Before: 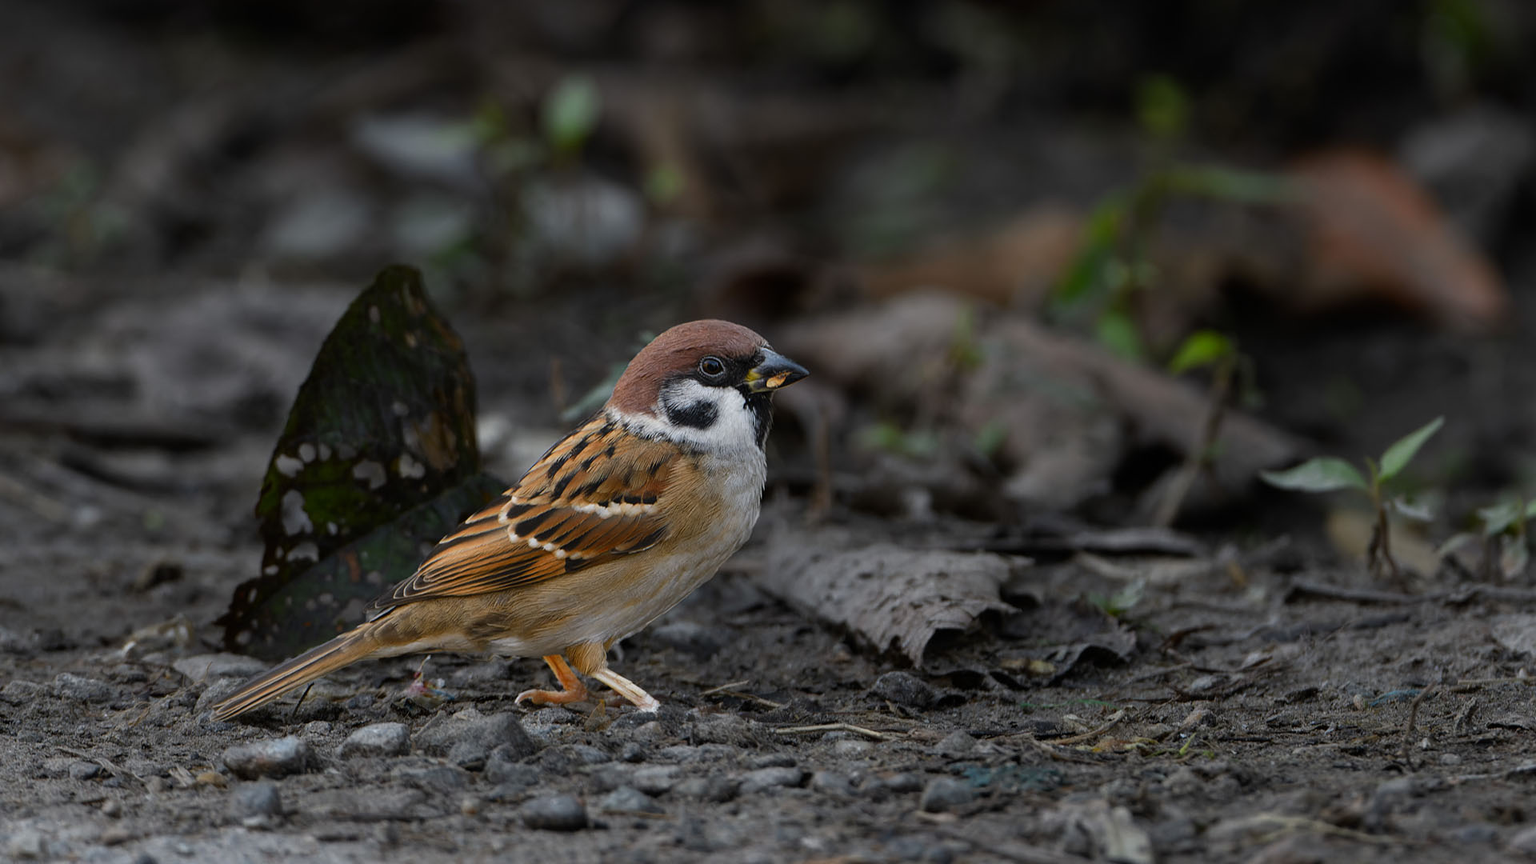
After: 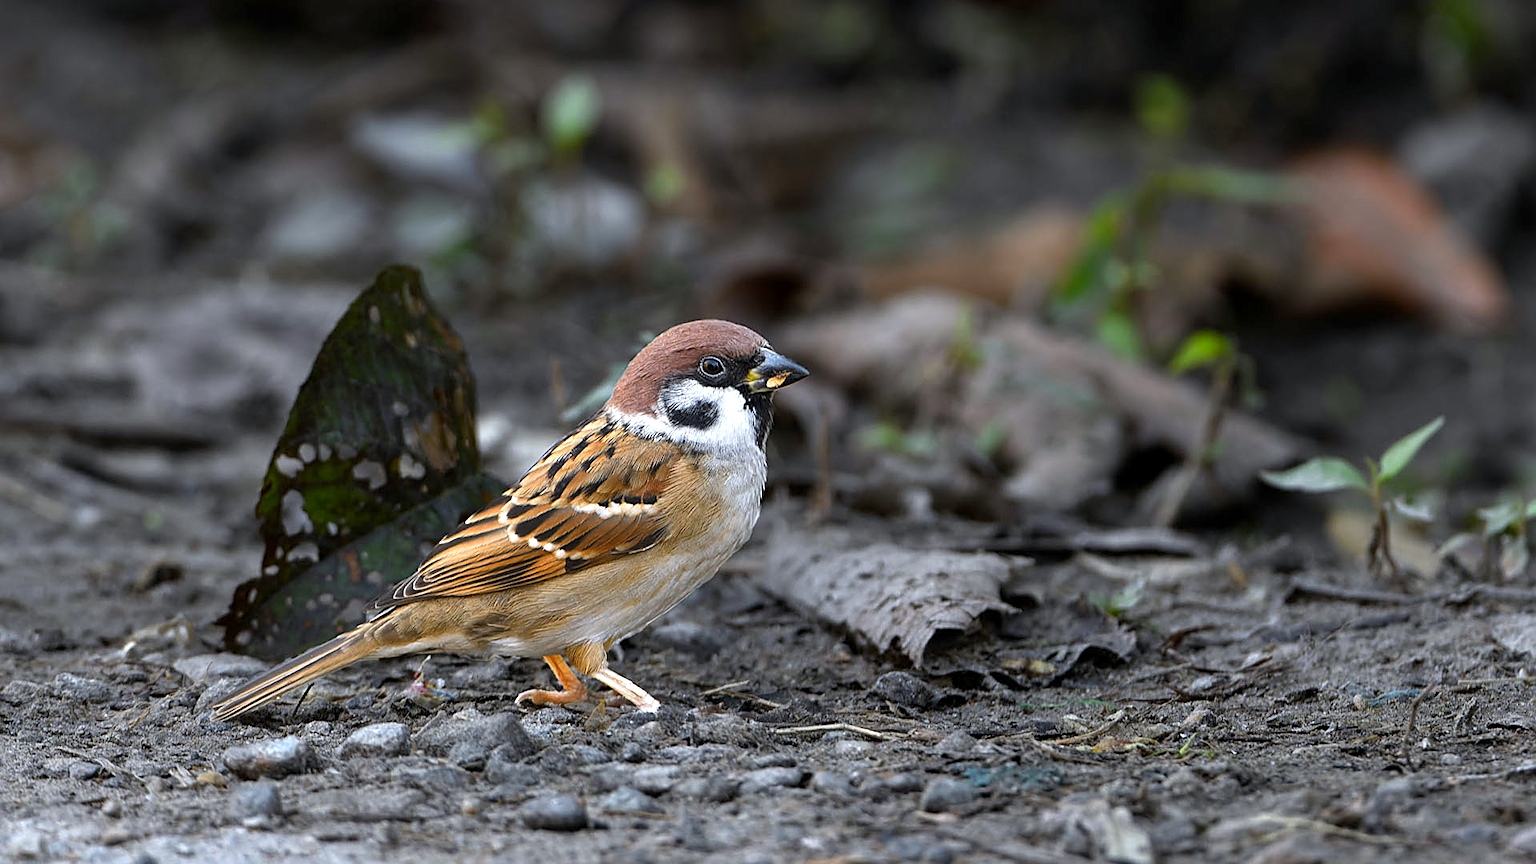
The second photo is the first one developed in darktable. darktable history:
exposure: black level correction 0.001, exposure 0.5 EV, compensate exposure bias true, compensate highlight preservation false
sharpen: on, module defaults
white balance: red 0.974, blue 1.044
